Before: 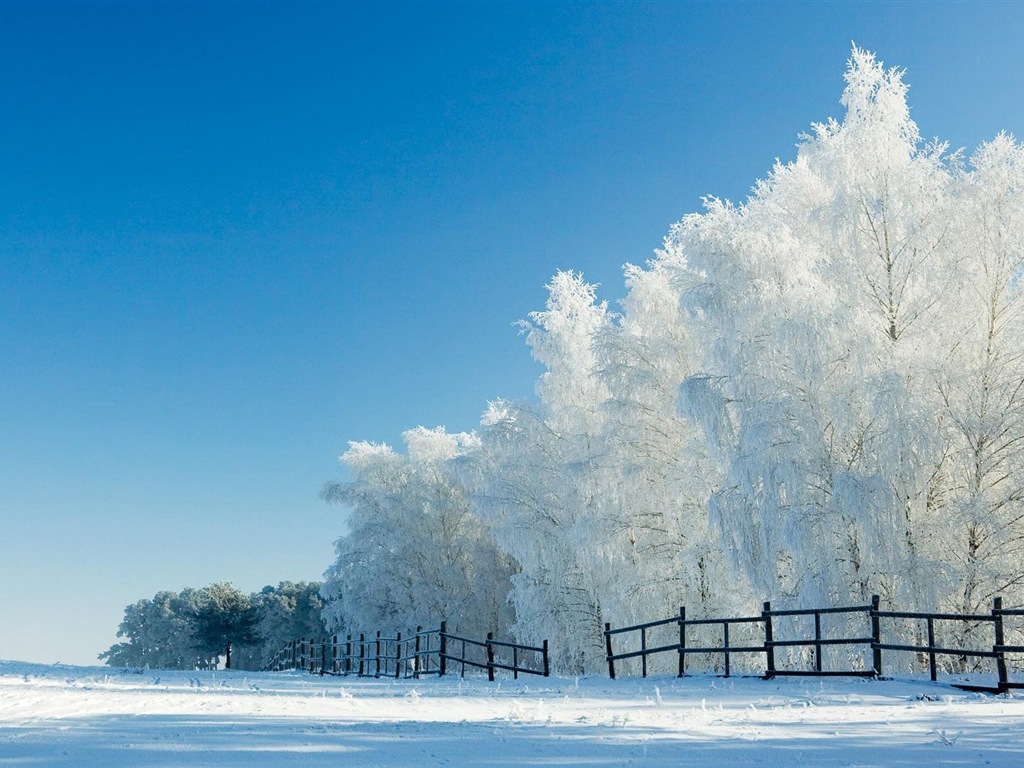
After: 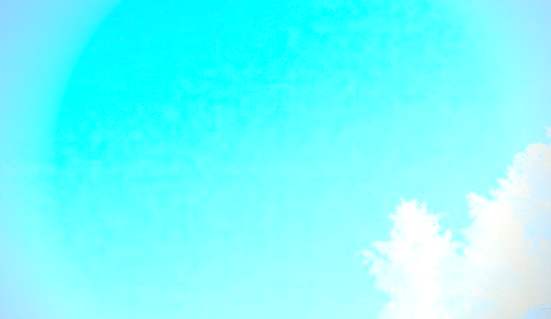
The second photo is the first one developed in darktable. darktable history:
base curve: curves: ch0 [(0, 0) (0.012, 0.01) (0.073, 0.168) (0.31, 0.711) (0.645, 0.957) (1, 1)]
exposure: exposure 1.491 EV, compensate exposure bias true, compensate highlight preservation false
vignetting: on, module defaults
crop: left 15.24%, top 9.181%, right 30.944%, bottom 49.175%
